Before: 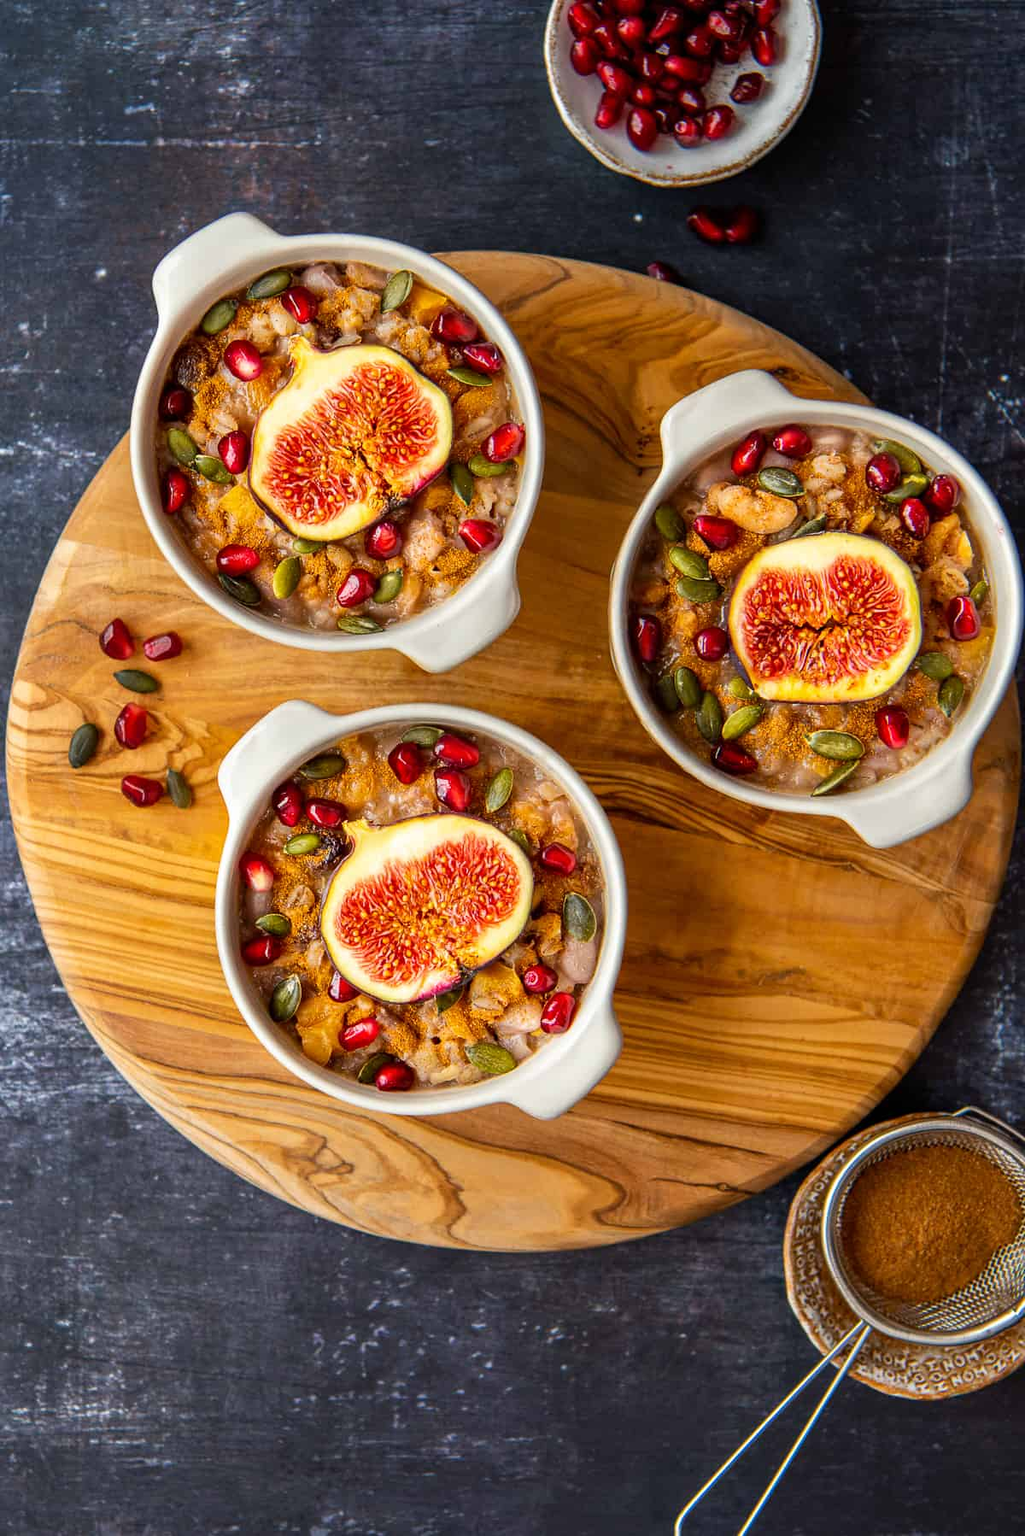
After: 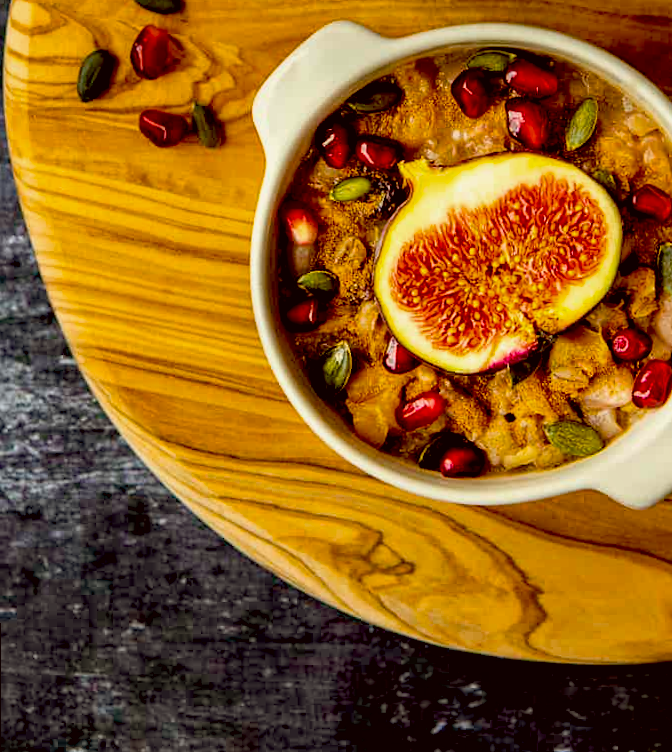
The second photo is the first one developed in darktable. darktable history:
tone equalizer: on, module defaults
color balance rgb: perceptual saturation grading › global saturation 25%, global vibrance 20%
contrast brightness saturation: saturation -0.05
exposure: black level correction 0.046, exposure -0.228 EV, compensate highlight preservation false
local contrast: mode bilateral grid, contrast 20, coarseness 50, detail 120%, midtone range 0.2
crop: top 44.483%, right 43.593%, bottom 12.892%
color correction: highlights a* -1.43, highlights b* 10.12, shadows a* 0.395, shadows b* 19.35
rotate and perspective: rotation -0.45°, automatic cropping original format, crop left 0.008, crop right 0.992, crop top 0.012, crop bottom 0.988
